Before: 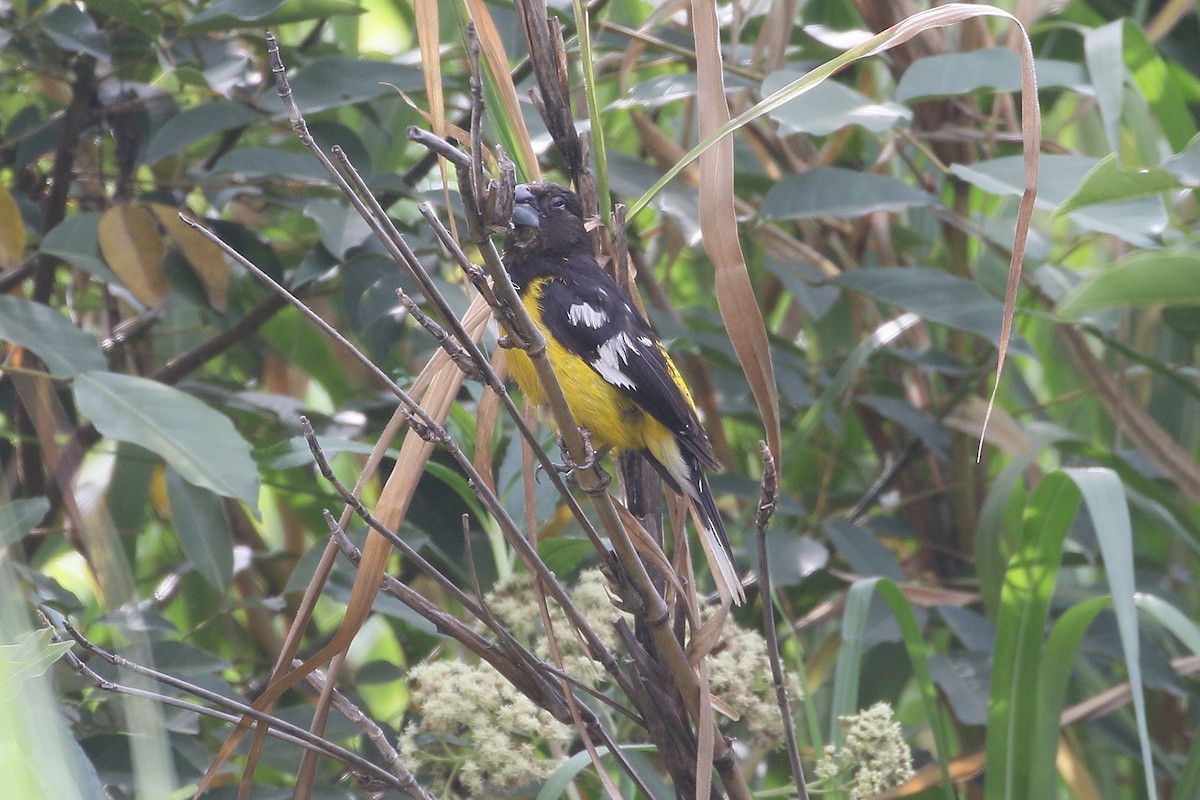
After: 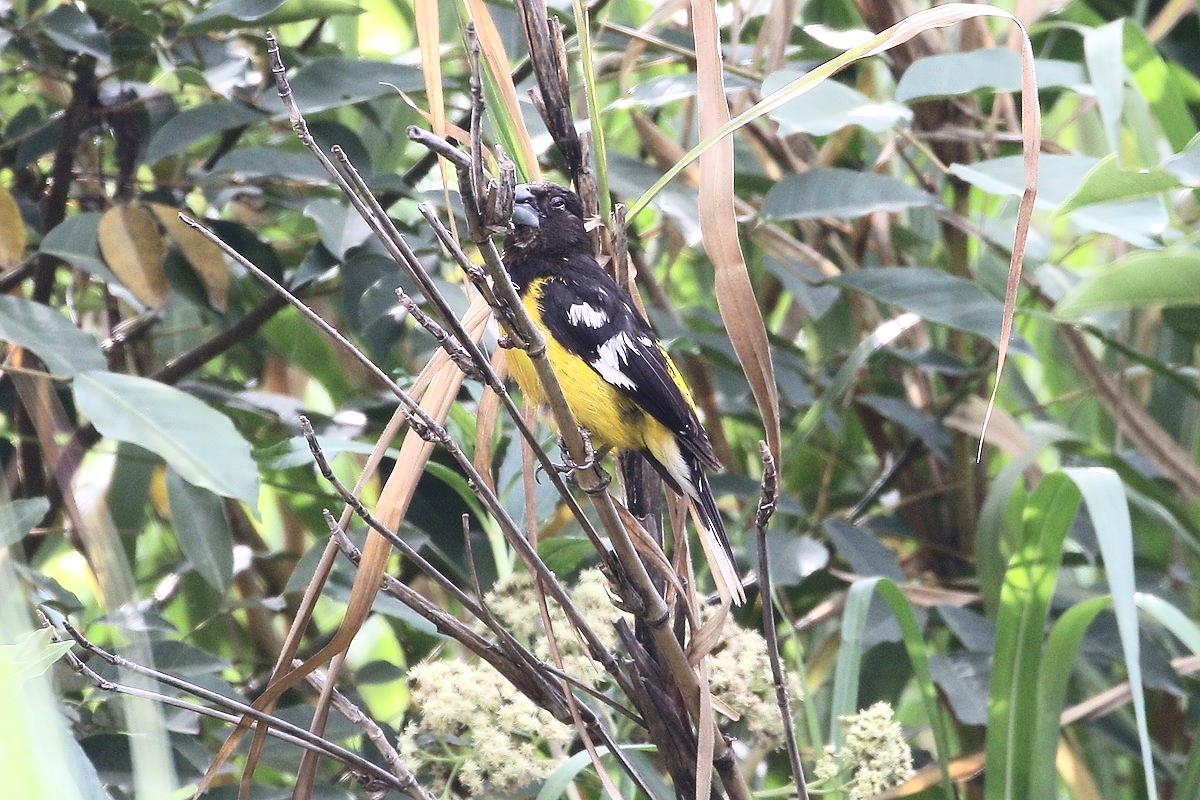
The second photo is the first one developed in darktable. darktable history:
contrast brightness saturation: contrast 0.298
exposure: black level correction 0.005, exposure 0.42 EV, compensate highlight preservation false
sharpen: radius 1.03
